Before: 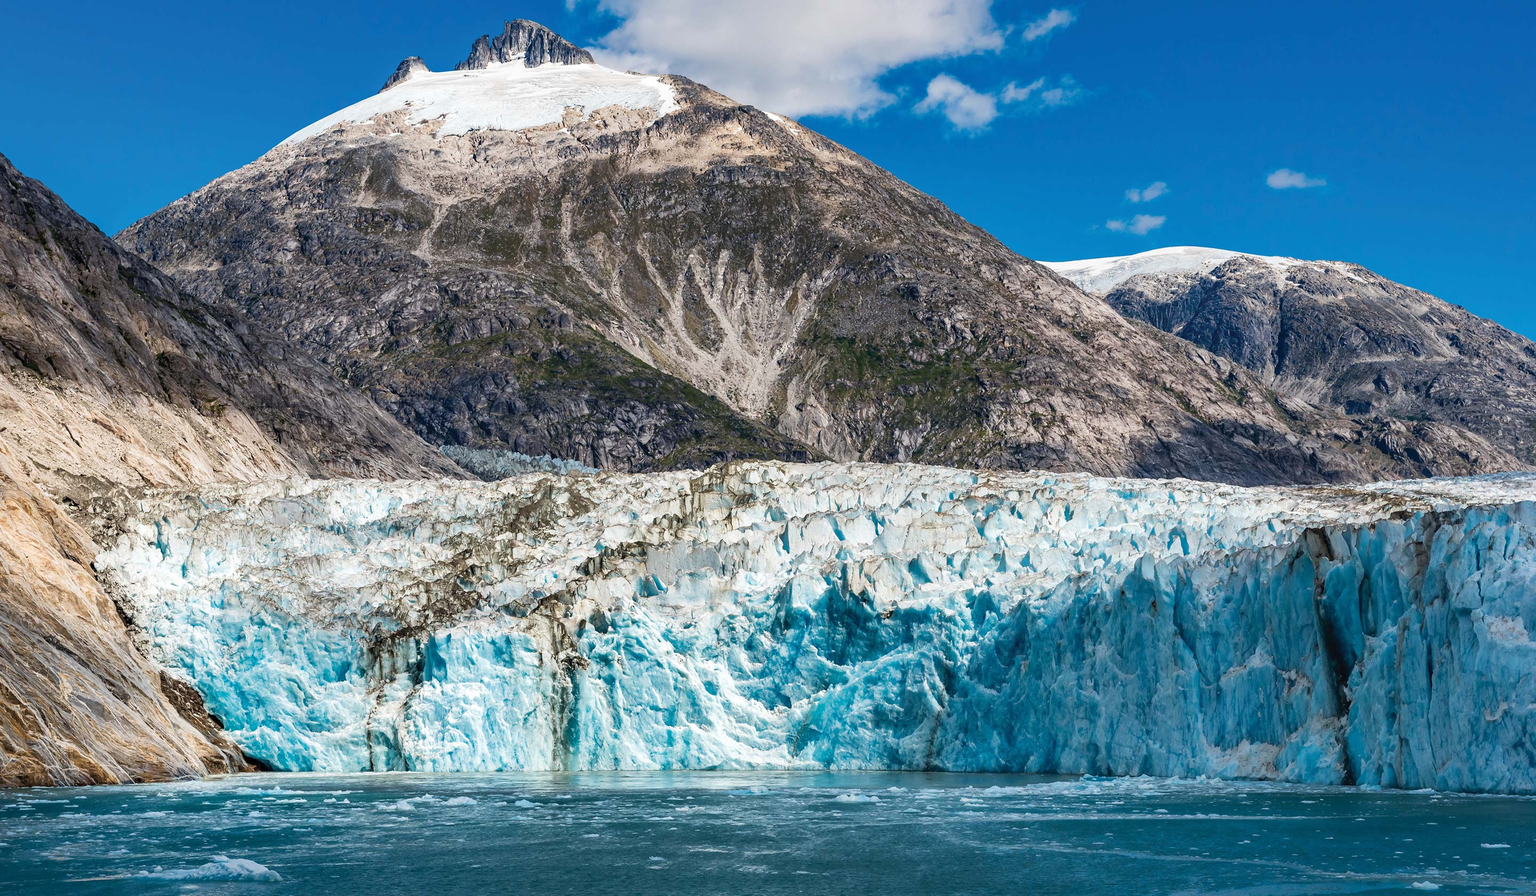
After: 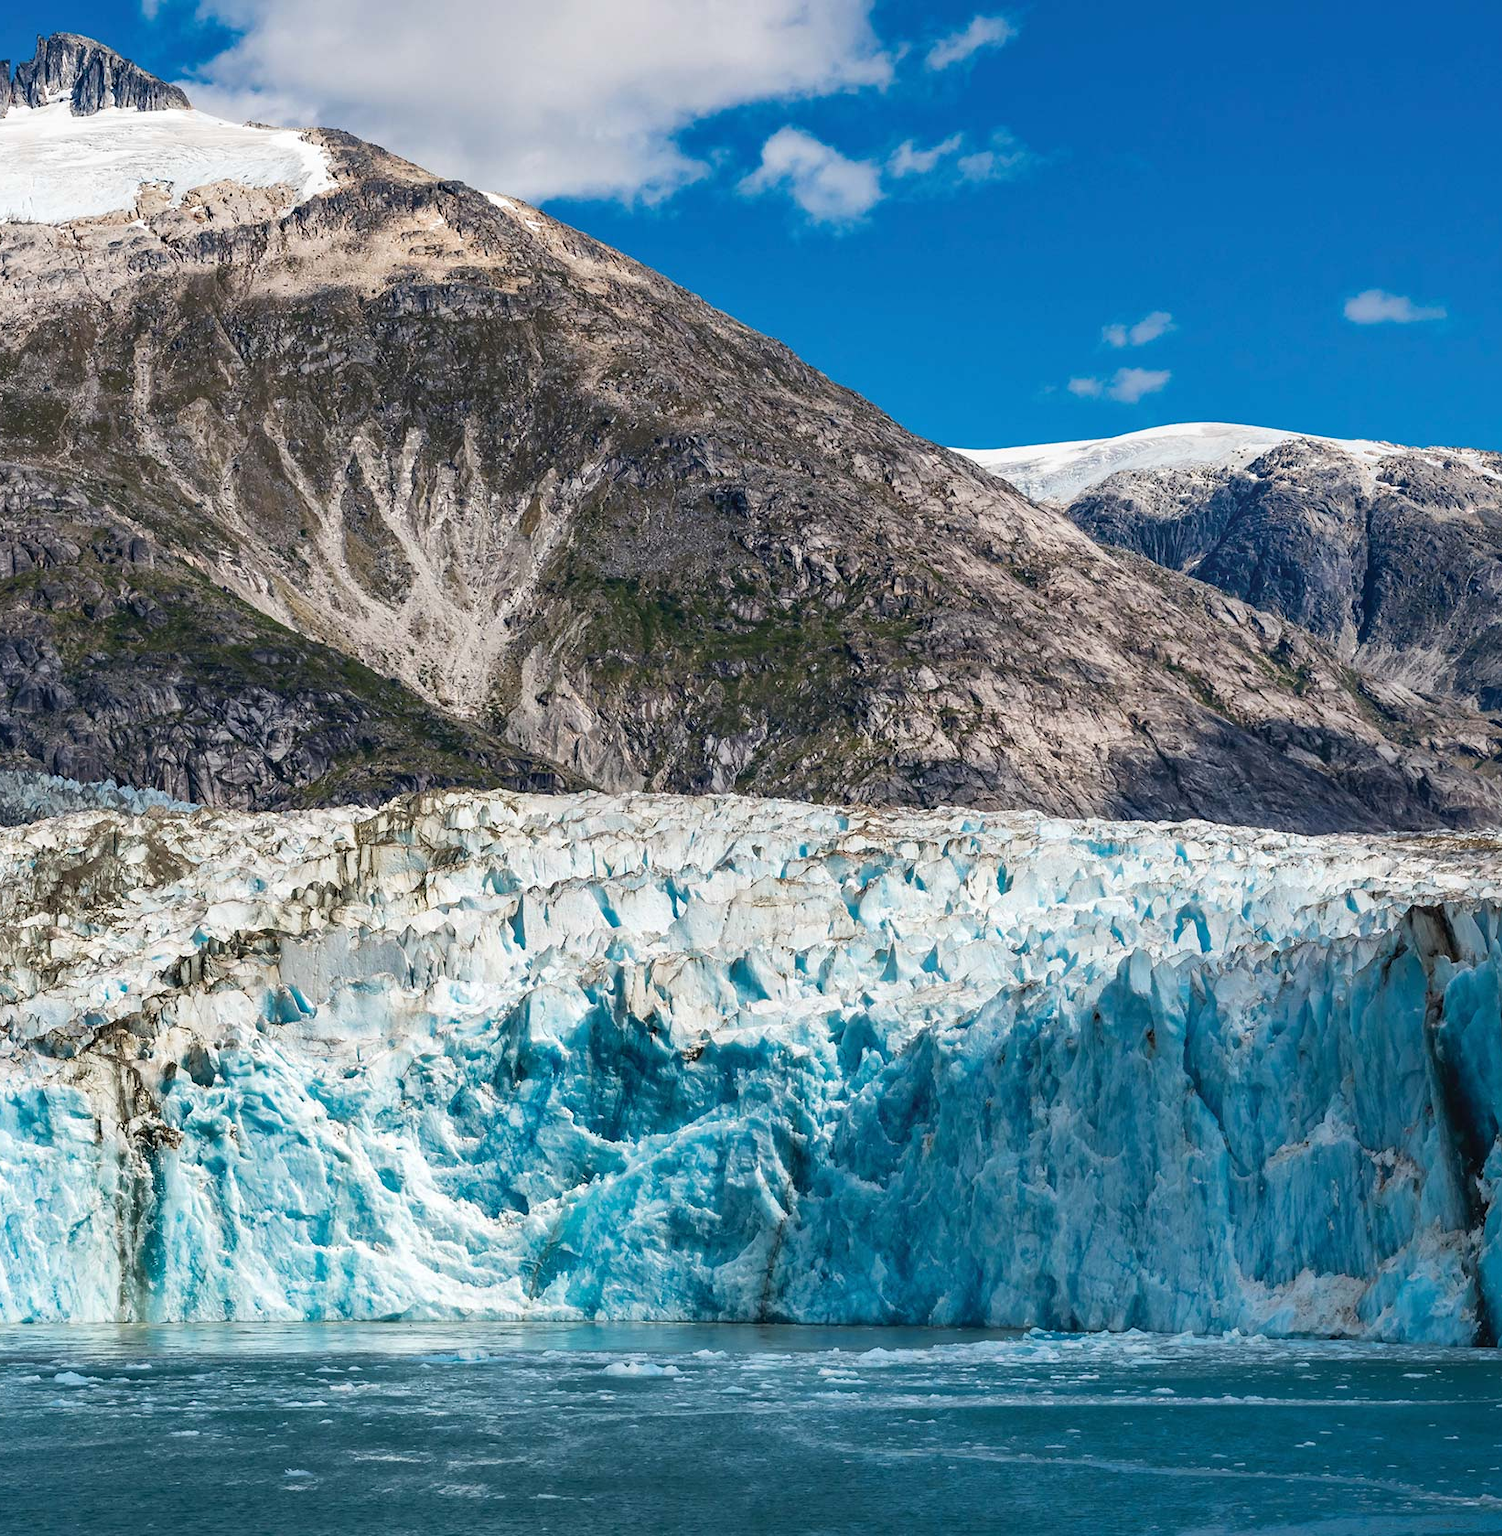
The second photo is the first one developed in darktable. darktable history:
crop: left 31.492%, top 0.018%, right 11.486%
